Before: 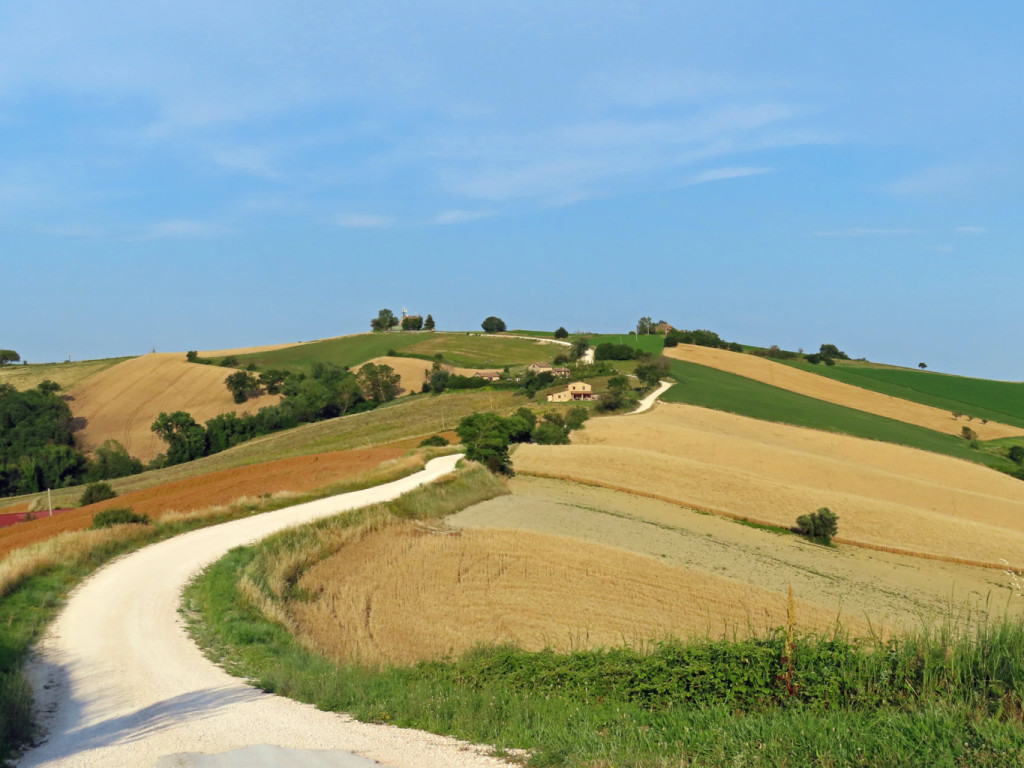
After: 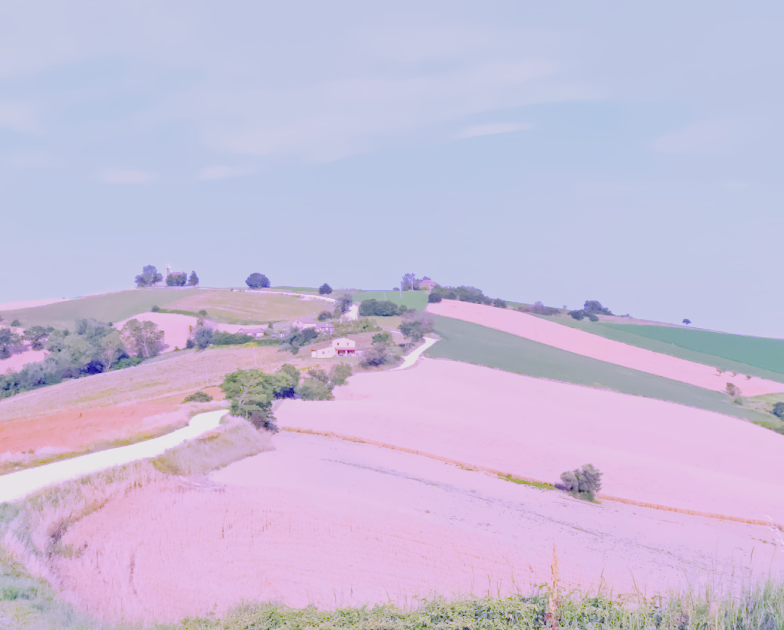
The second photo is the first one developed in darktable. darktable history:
filmic rgb "scene-referred default": black relative exposure -7.65 EV, white relative exposure 4.56 EV, hardness 3.61
crop: left 23.095%, top 5.827%, bottom 11.854%
local contrast: on, module defaults
raw chromatic aberrations: on, module defaults
color balance rgb: perceptual saturation grading › global saturation 25%, global vibrance 20%
exposure: black level correction 0.001, exposure 0.5 EV, compensate exposure bias true, compensate highlight preservation false
highlight reconstruction: method reconstruct color, iterations 1, diameter of reconstruction 64 px
hot pixels: on, module defaults
lens correction: scale 1.01, crop 1, focal 85, aperture 2.5, distance 5.18, camera "Canon EOS RP", lens "Canon RF 85mm F2 MACRO IS STM"
denoise (profiled): patch size 2, preserve shadows 1.05, bias correction -0.266, scattering 0.232, a [-1, 0, 0], b [0, 0, 0], compensate highlight preservation false
tone equalizer "relight: fill-in": -7 EV 0.15 EV, -6 EV 0.6 EV, -5 EV 1.15 EV, -4 EV 1.33 EV, -3 EV 1.15 EV, -2 EV 0.6 EV, -1 EV 0.15 EV, mask exposure compensation -0.5 EV
haze removal: compatibility mode true, adaptive false
shadows and highlights: shadows 25, highlights -25
white balance: red 1.285, blue 2.66
